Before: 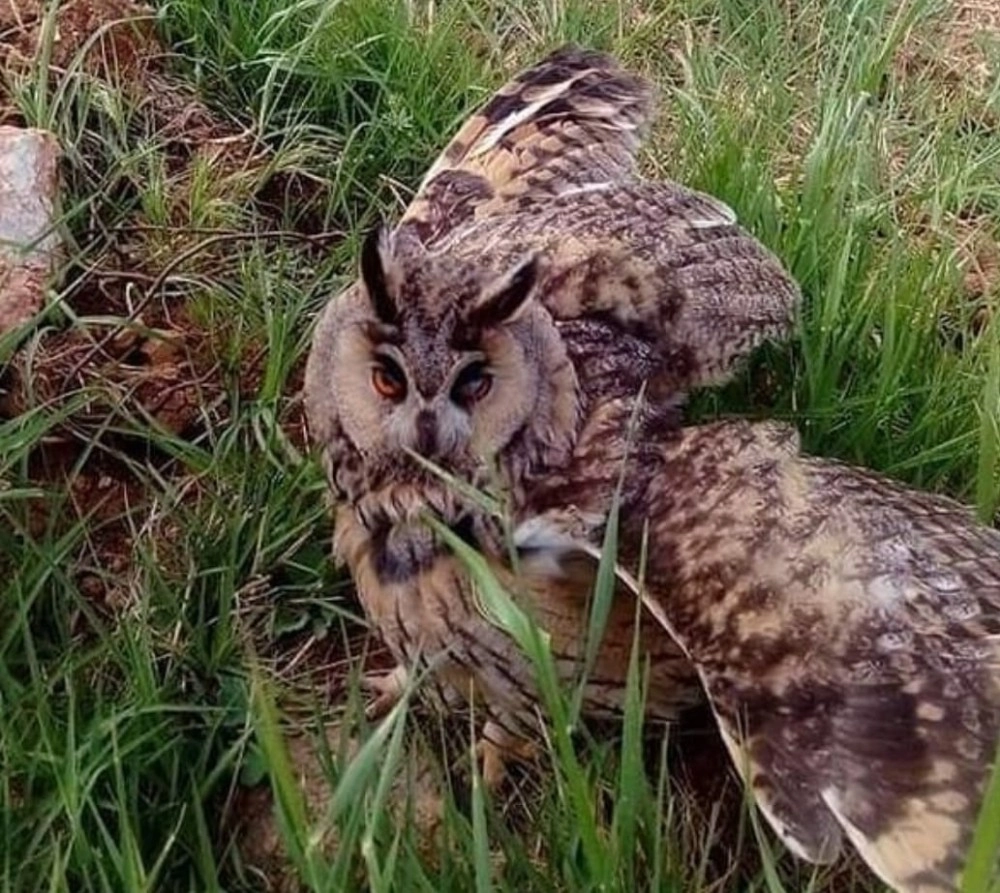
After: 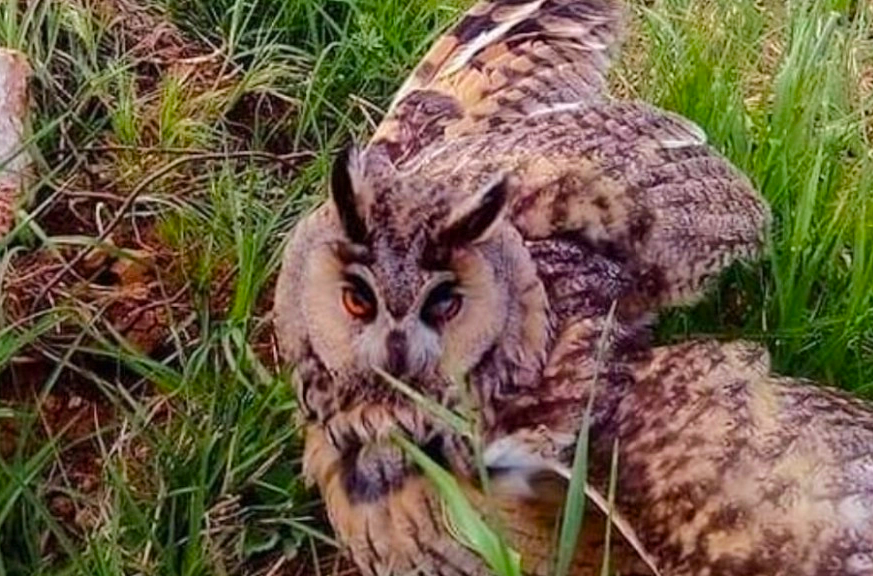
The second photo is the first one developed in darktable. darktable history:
crop: left 3.015%, top 8.969%, right 9.647%, bottom 26.457%
color balance rgb: perceptual saturation grading › global saturation 25%, perceptual brilliance grading › mid-tones 10%, perceptual brilliance grading › shadows 15%, global vibrance 20%
